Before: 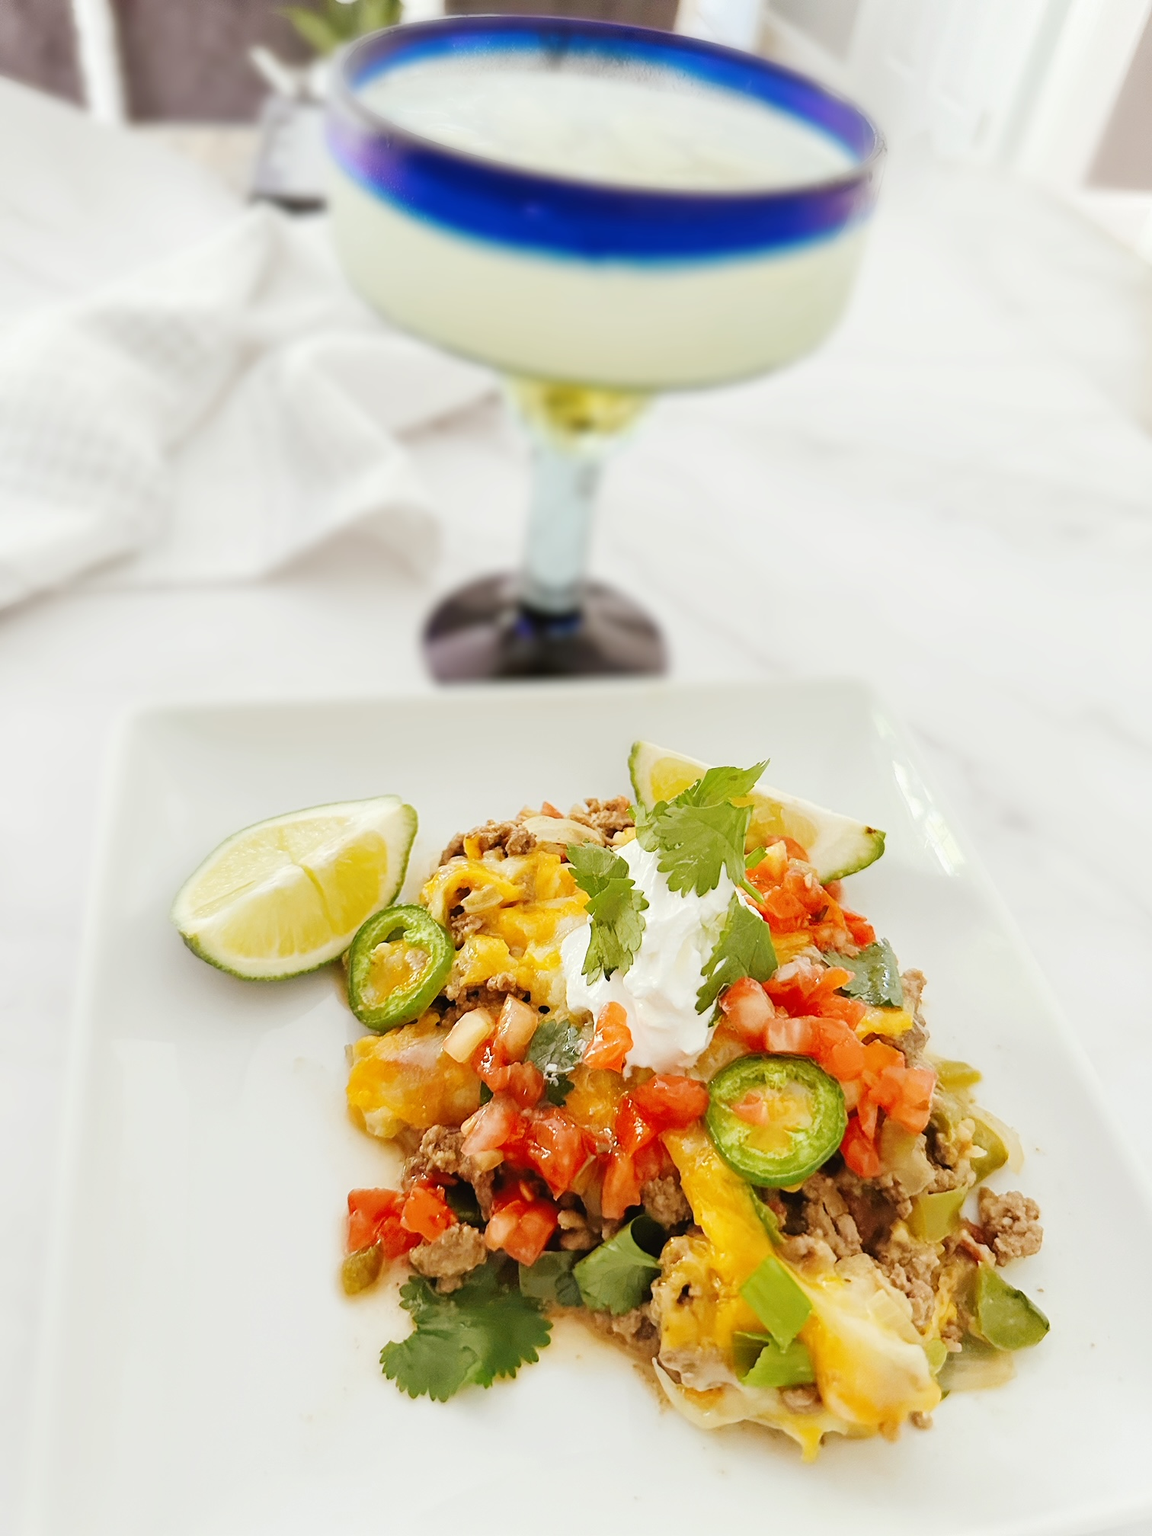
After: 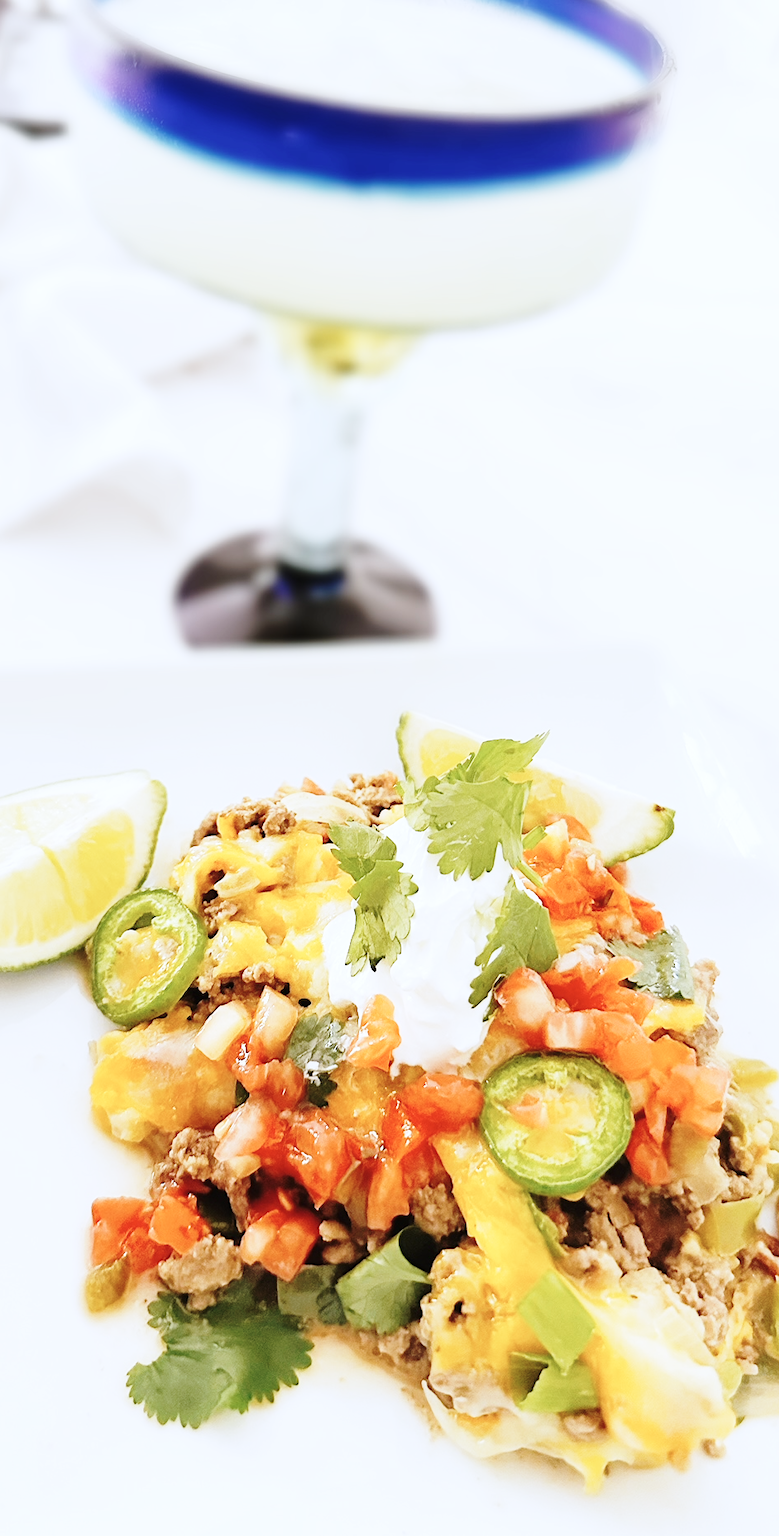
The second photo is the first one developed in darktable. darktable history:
crop and rotate: left 22.918%, top 5.629%, right 14.711%, bottom 2.247%
color correction: highlights a* -0.137, highlights b* -5.91, shadows a* -0.137, shadows b* -0.137
base curve: curves: ch0 [(0, 0) (0.028, 0.03) (0.121, 0.232) (0.46, 0.748) (0.859, 0.968) (1, 1)], preserve colors none
contrast brightness saturation: contrast 0.06, brightness -0.01, saturation -0.23
